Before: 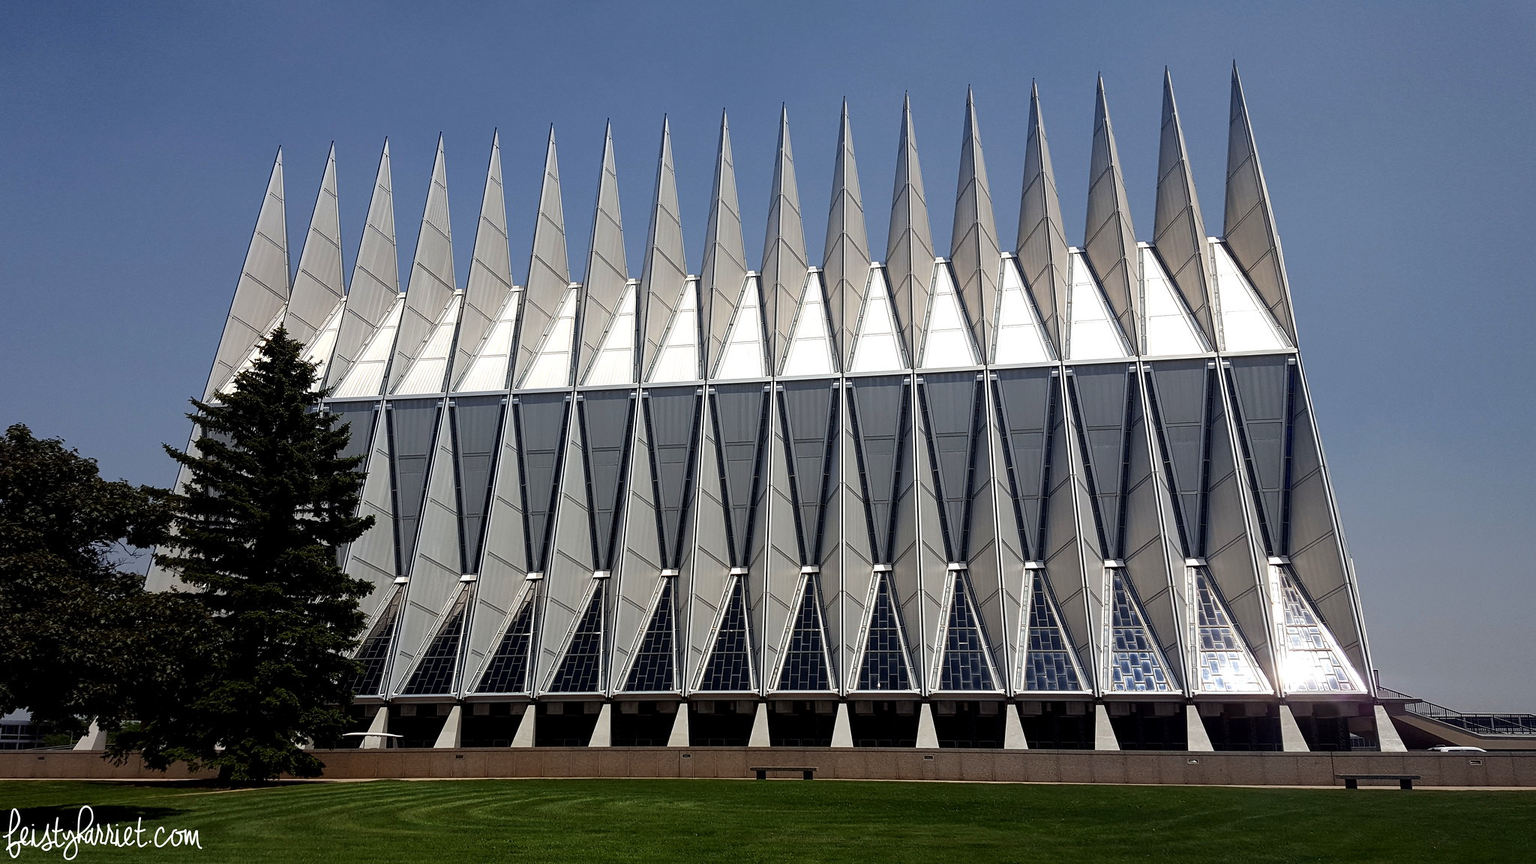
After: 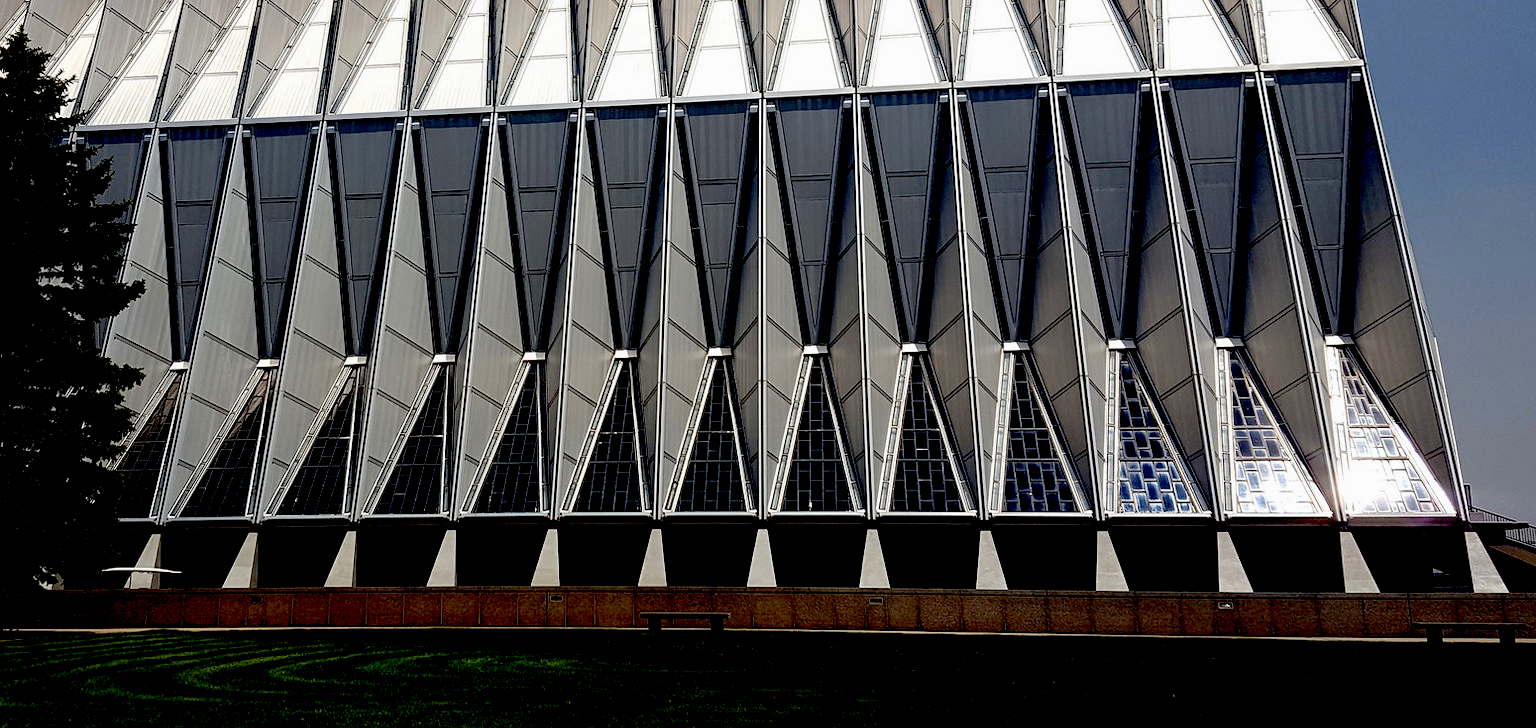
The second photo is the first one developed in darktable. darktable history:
exposure: black level correction 0.056, exposure -0.039 EV, compensate highlight preservation false
crop and rotate: left 17.299%, top 35.115%, right 7.015%, bottom 1.024%
